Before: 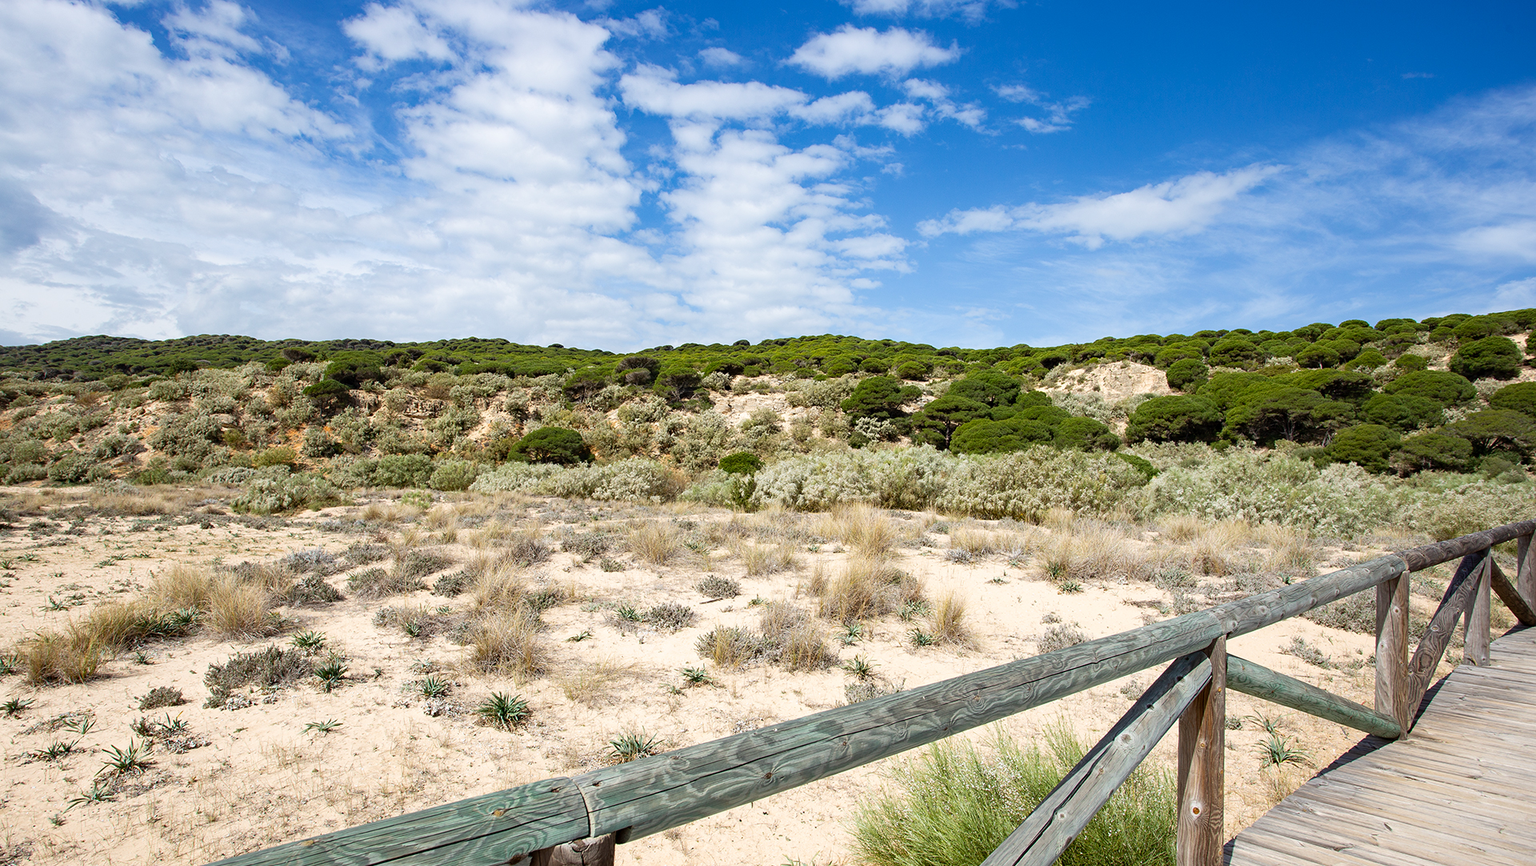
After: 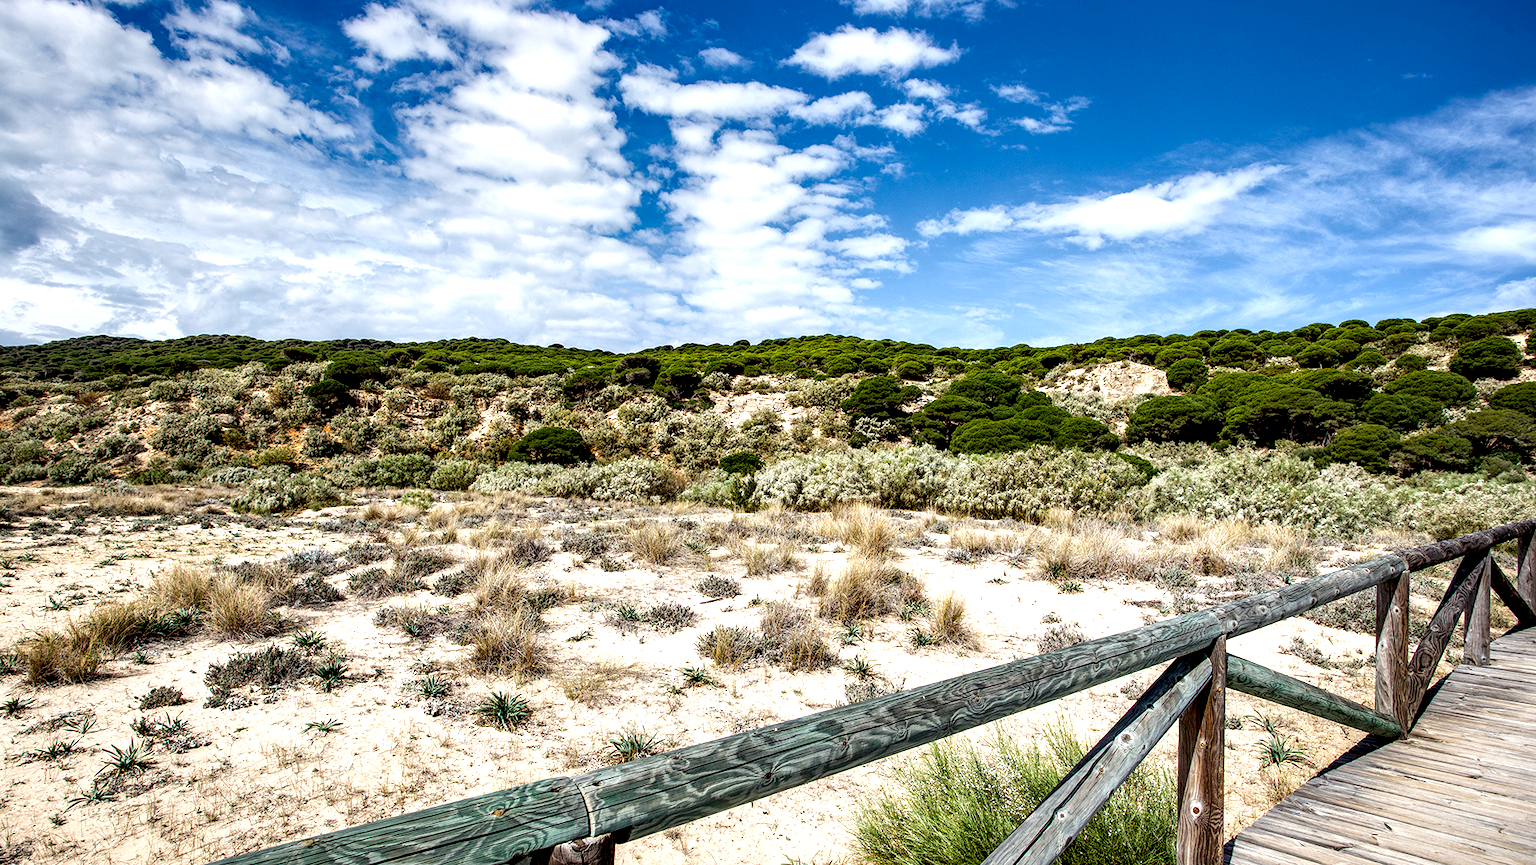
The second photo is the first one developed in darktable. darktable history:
tone equalizer: on, module defaults
contrast equalizer: y [[0.6 ×6], [0.55 ×6], [0 ×6], [0 ×6], [0 ×6]]
local contrast: highlights 29%, detail 150%
